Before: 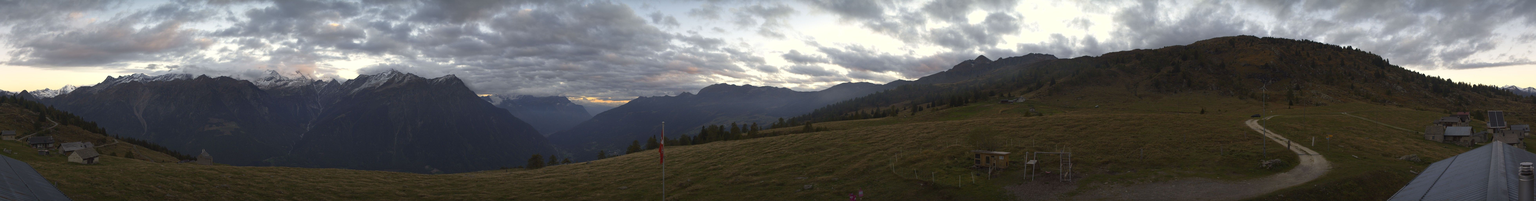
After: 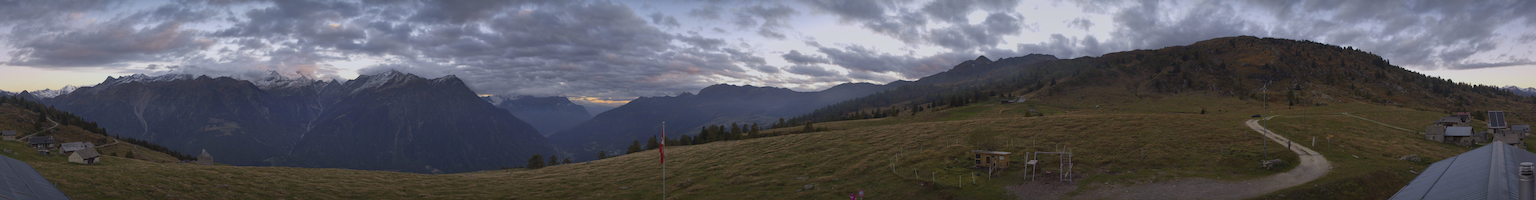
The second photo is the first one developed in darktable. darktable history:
graduated density: hue 238.83°, saturation 50%
shadows and highlights: on, module defaults
